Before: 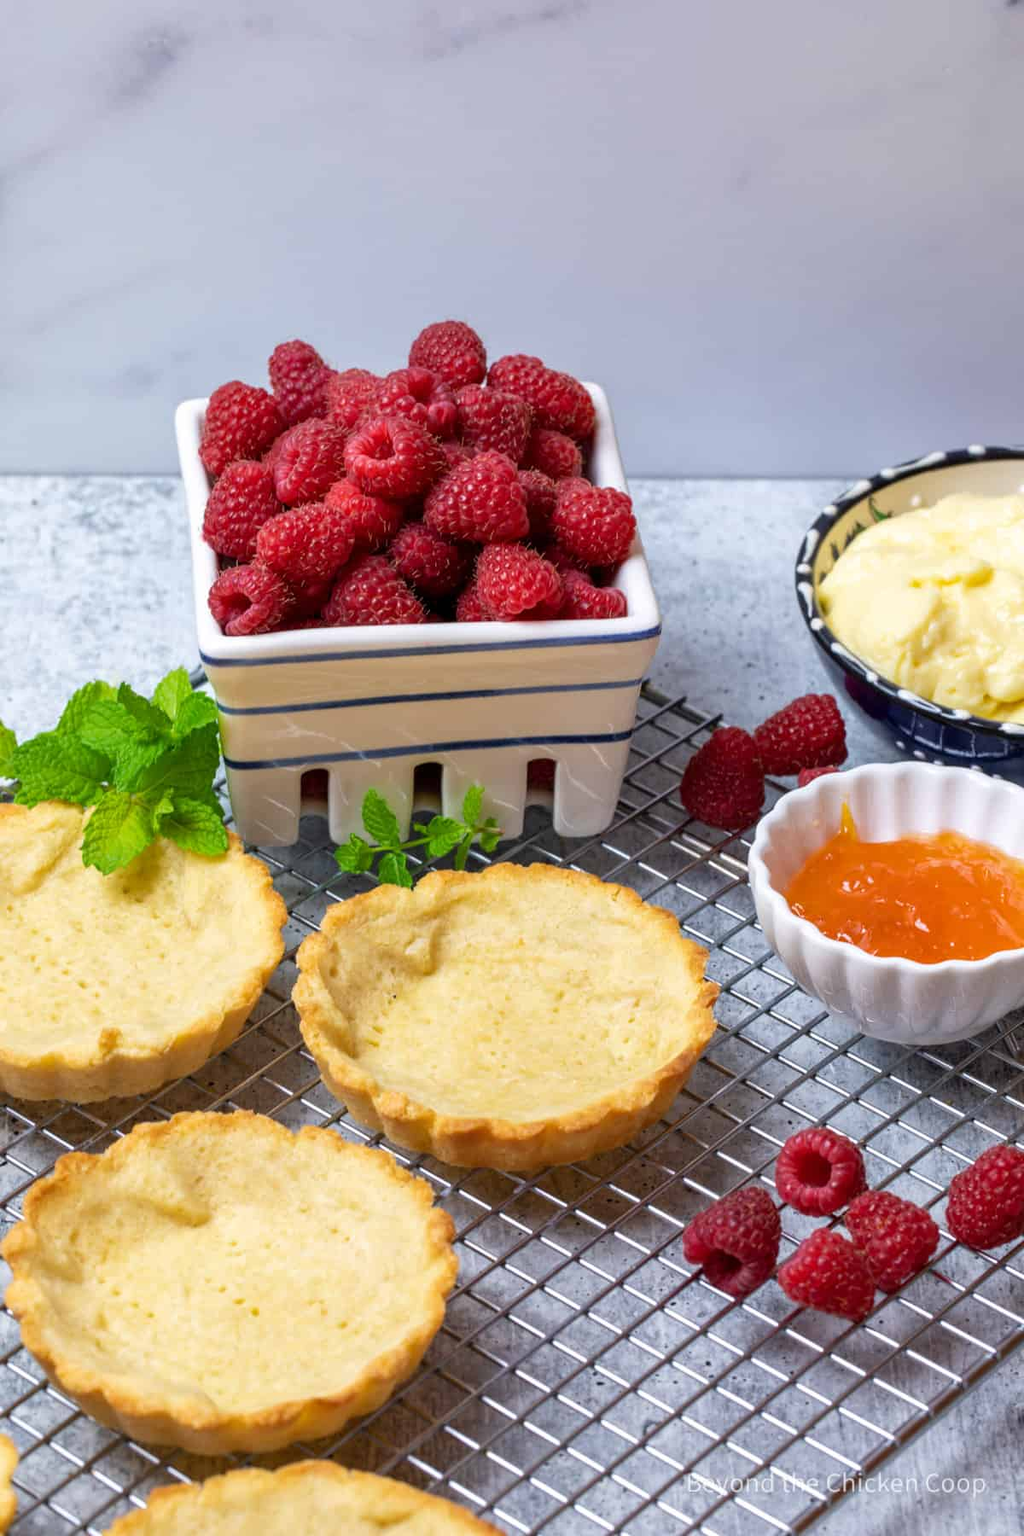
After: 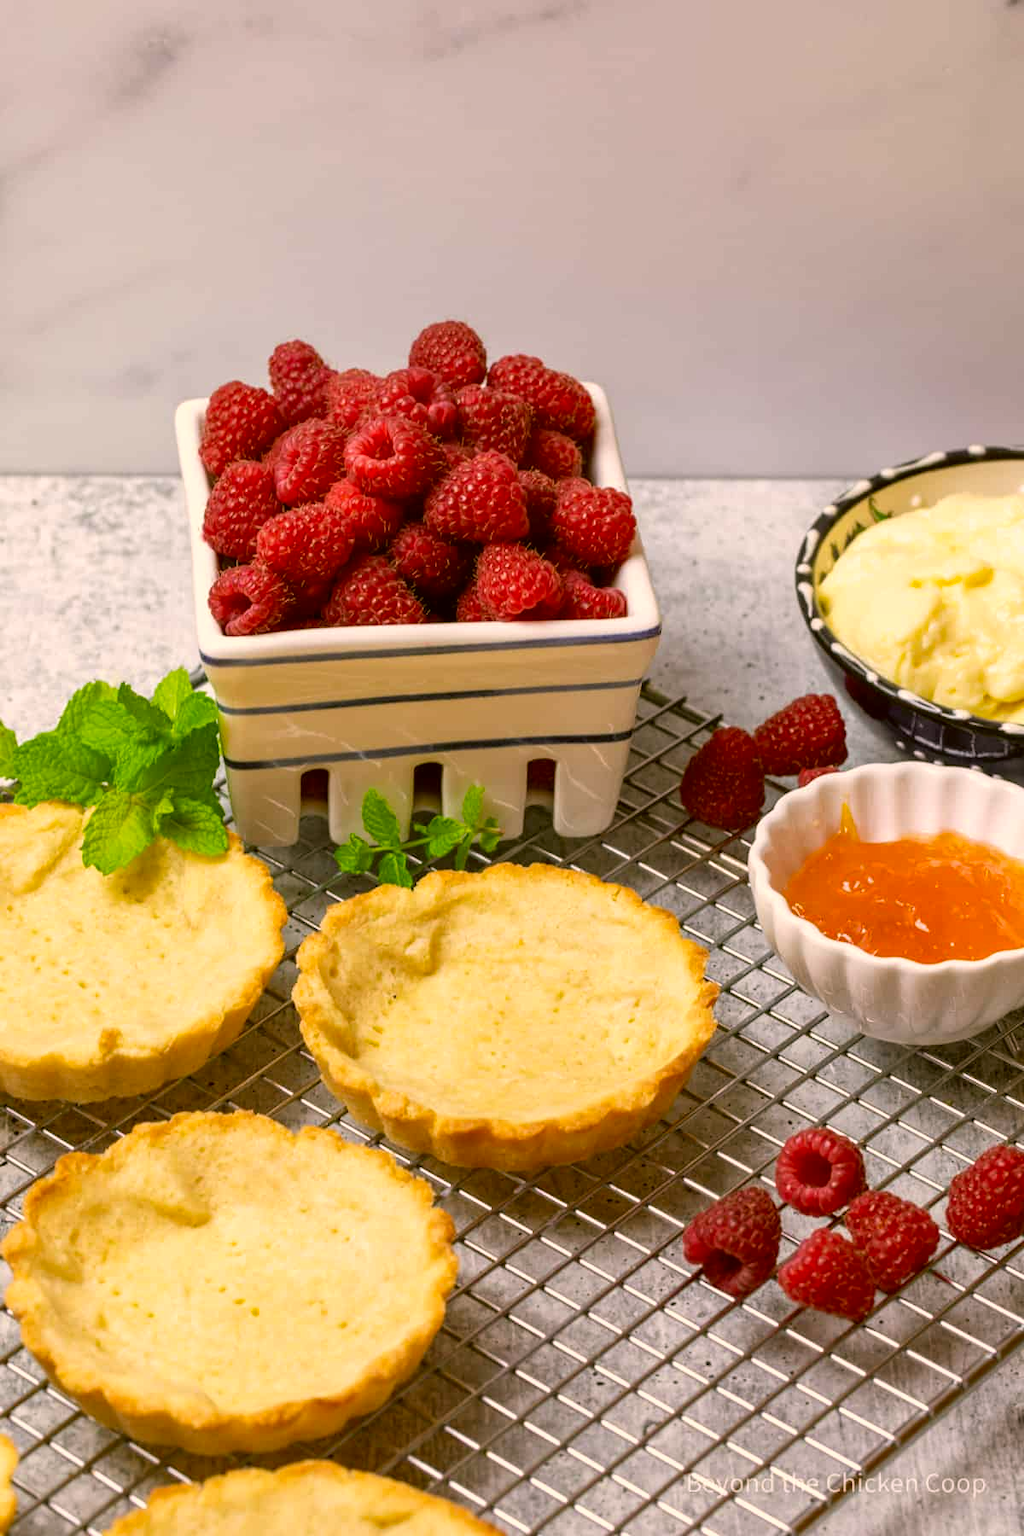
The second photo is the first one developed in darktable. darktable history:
color correction: highlights a* 8.81, highlights b* 15.16, shadows a* -0.662, shadows b* 26.19
